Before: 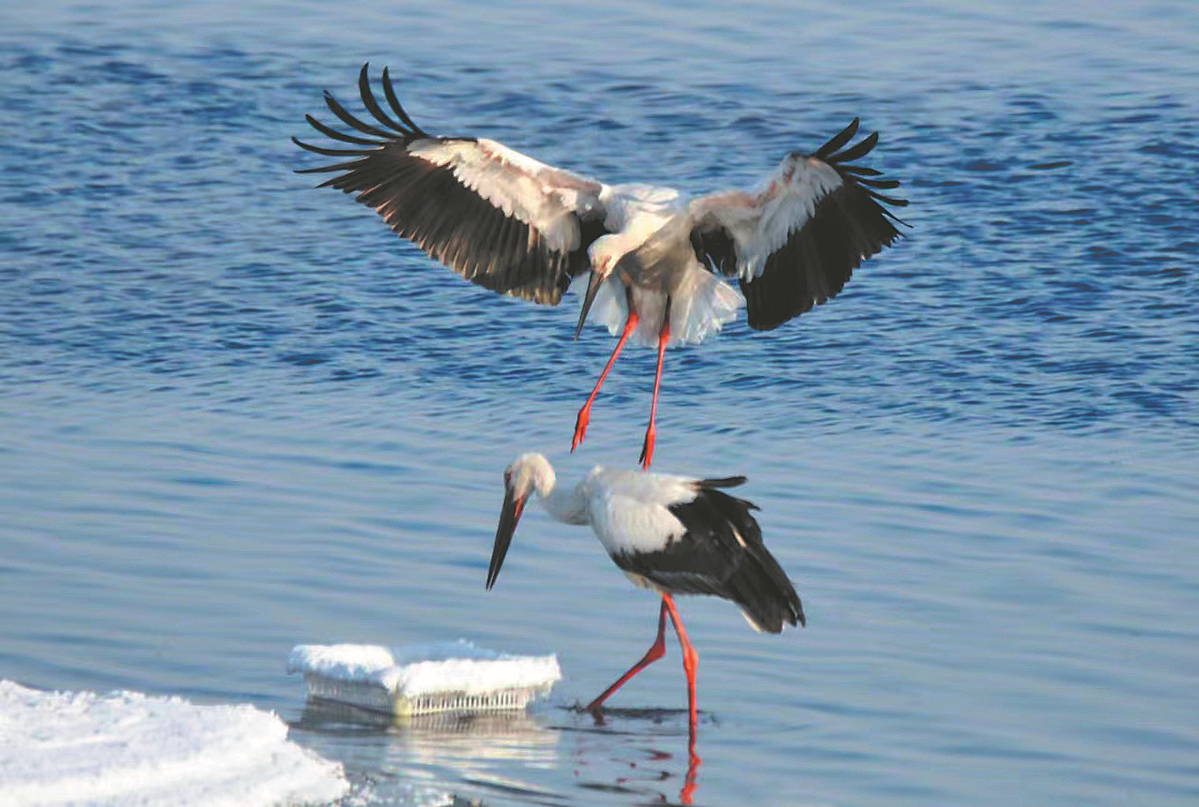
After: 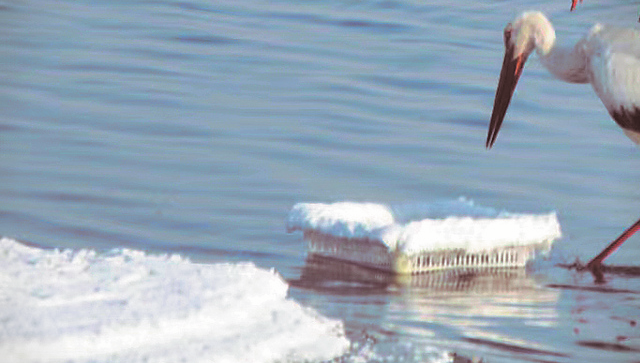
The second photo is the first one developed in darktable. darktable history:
crop and rotate: top 54.778%, right 46.61%, bottom 0.159%
split-toning: shadows › saturation 0.41, highlights › saturation 0, compress 33.55%
vignetting: fall-off start 92.6%, brightness -0.52, saturation -0.51, center (-0.012, 0)
